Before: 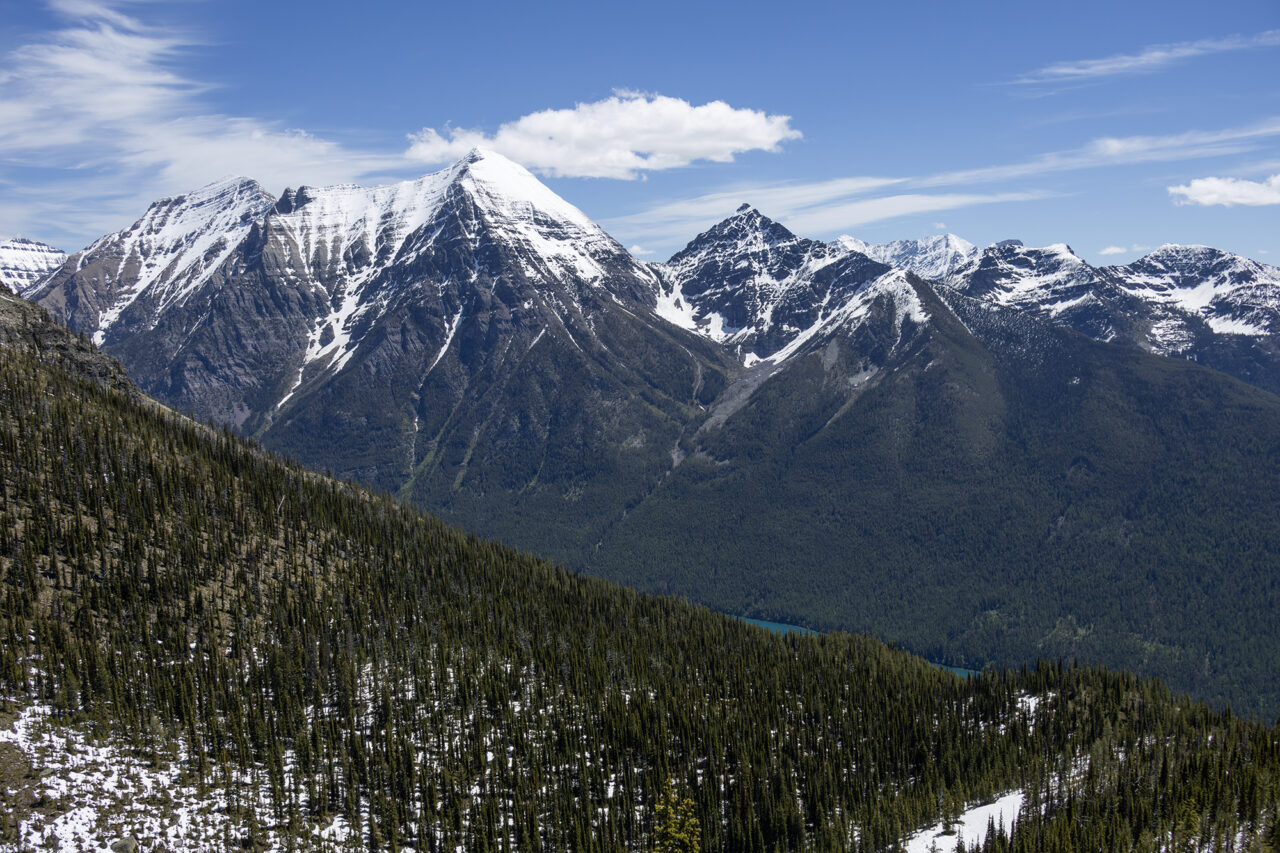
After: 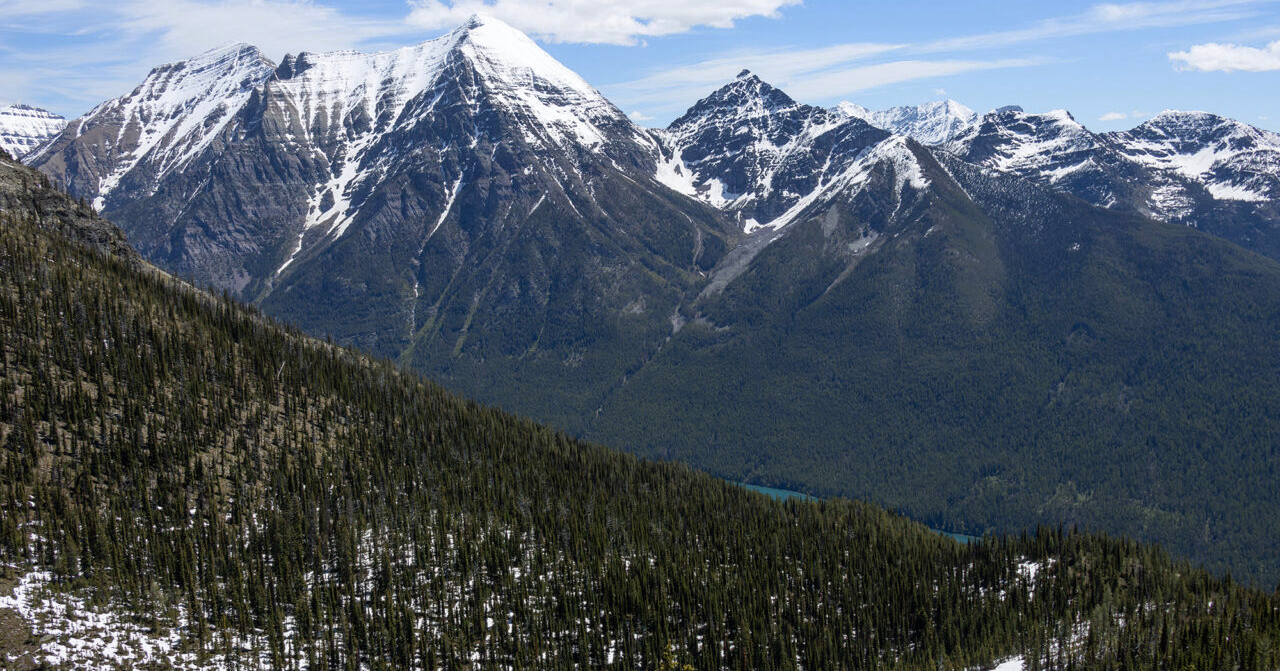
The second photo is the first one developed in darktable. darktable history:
crop and rotate: top 15.774%, bottom 5.506%
color zones: curves: ch0 [(0, 0.5) (0.125, 0.4) (0.25, 0.5) (0.375, 0.4) (0.5, 0.4) (0.625, 0.6) (0.75, 0.6) (0.875, 0.5)]; ch1 [(0, 0.4) (0.125, 0.5) (0.25, 0.4) (0.375, 0.4) (0.5, 0.4) (0.625, 0.4) (0.75, 0.5) (0.875, 0.4)]; ch2 [(0, 0.6) (0.125, 0.5) (0.25, 0.5) (0.375, 0.6) (0.5, 0.6) (0.625, 0.5) (0.75, 0.5) (0.875, 0.5)]
